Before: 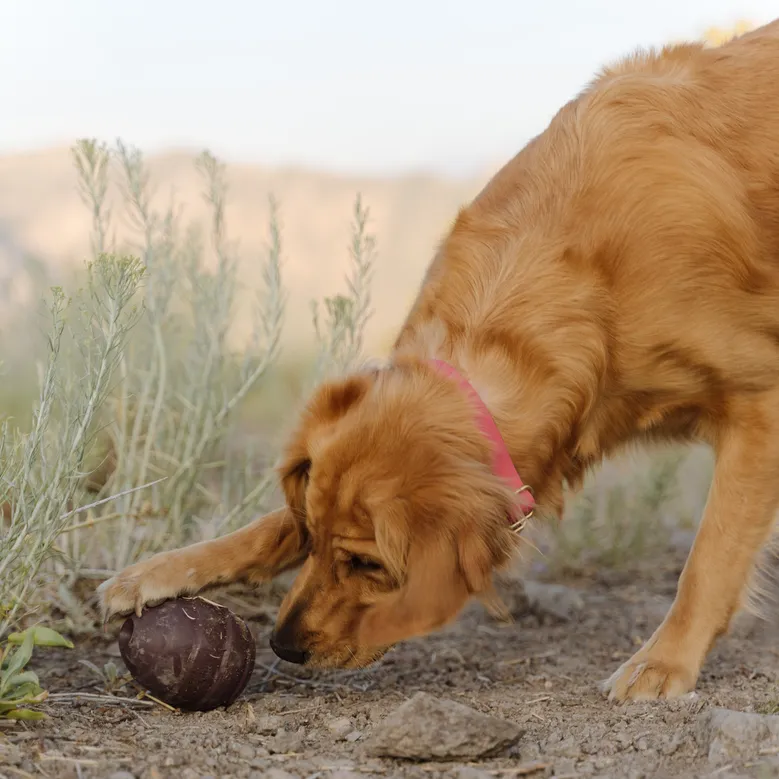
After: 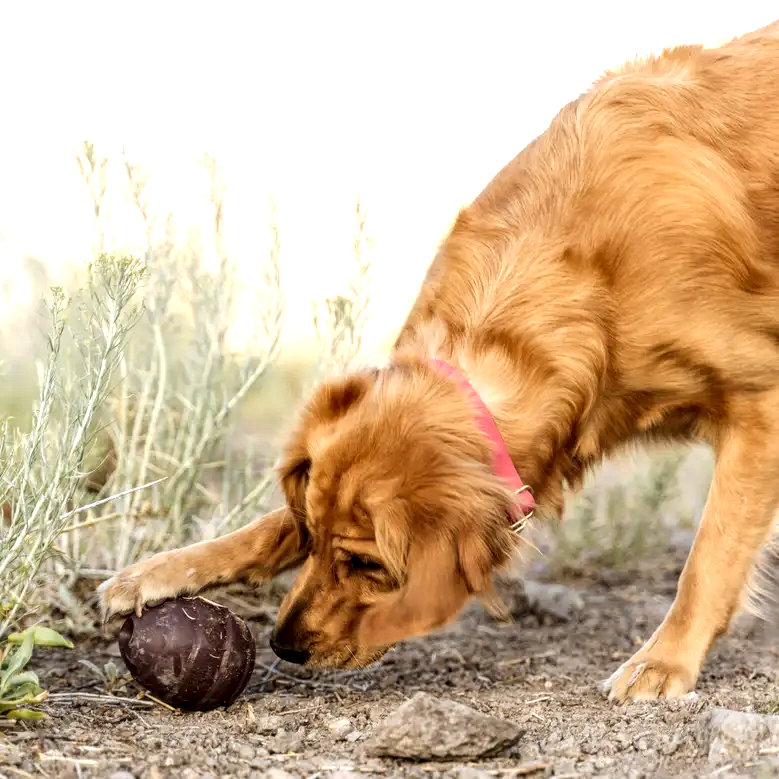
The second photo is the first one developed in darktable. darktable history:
local contrast: detail 160%
exposure: exposure 0.95 EV, compensate highlight preservation false
